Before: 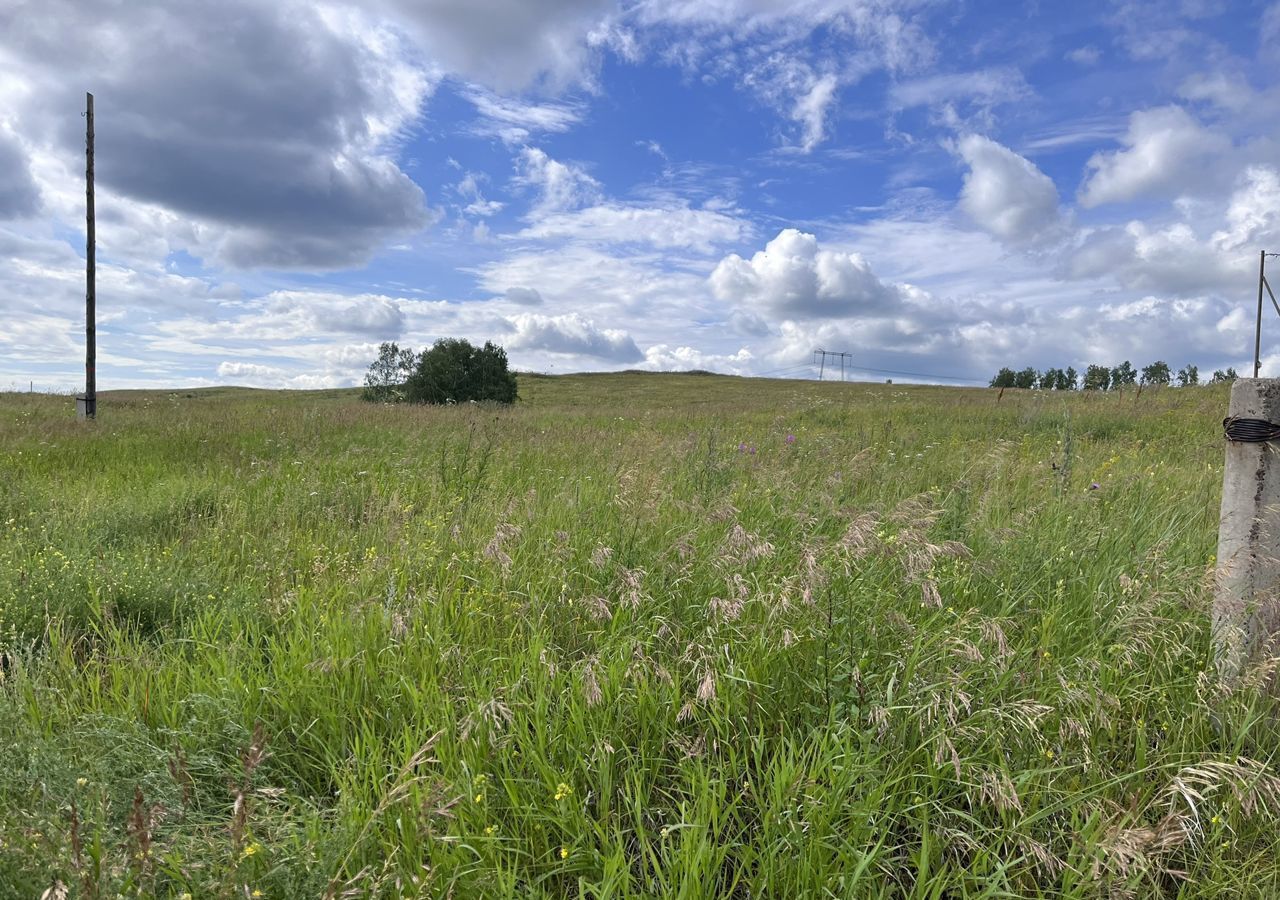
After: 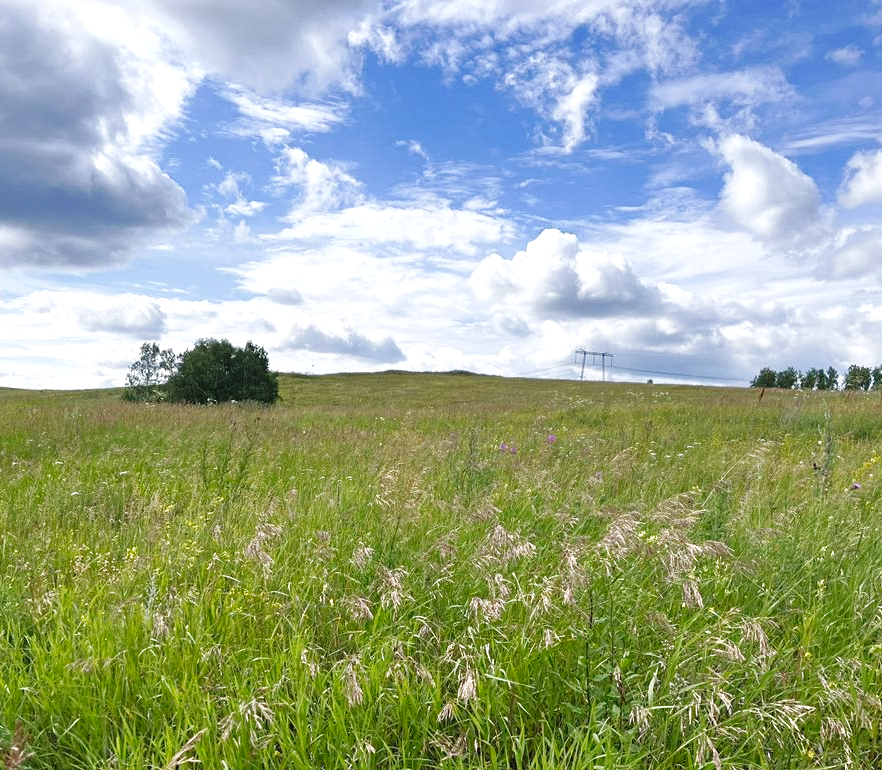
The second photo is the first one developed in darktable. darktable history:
tone equalizer: -8 EV 0 EV, -7 EV -0.001 EV, -6 EV 0.003 EV, -5 EV -0.022 EV, -4 EV -0.141 EV, -3 EV -0.153 EV, -2 EV 0.222 EV, -1 EV 0.723 EV, +0 EV 0.503 EV, edges refinement/feathering 500, mask exposure compensation -1.57 EV, preserve details no
tone curve: curves: ch0 [(0, 0) (0.003, 0.005) (0.011, 0.016) (0.025, 0.036) (0.044, 0.071) (0.069, 0.112) (0.1, 0.149) (0.136, 0.187) (0.177, 0.228) (0.224, 0.272) (0.277, 0.32) (0.335, 0.374) (0.399, 0.429) (0.468, 0.479) (0.543, 0.538) (0.623, 0.609) (0.709, 0.697) (0.801, 0.789) (0.898, 0.876) (1, 1)], color space Lab, linked channels, preserve colors none
crop: left 18.727%, right 12.313%, bottom 14.373%
base curve: curves: ch0 [(0, 0) (0.032, 0.025) (0.121, 0.166) (0.206, 0.329) (0.605, 0.79) (1, 1)], preserve colors none
